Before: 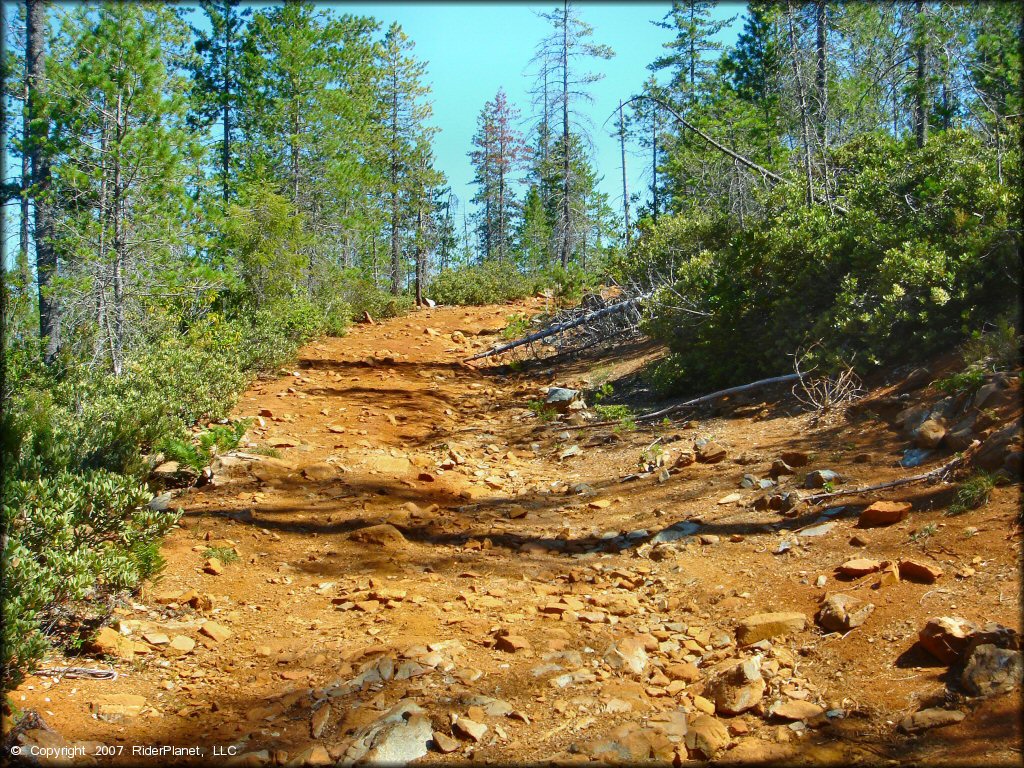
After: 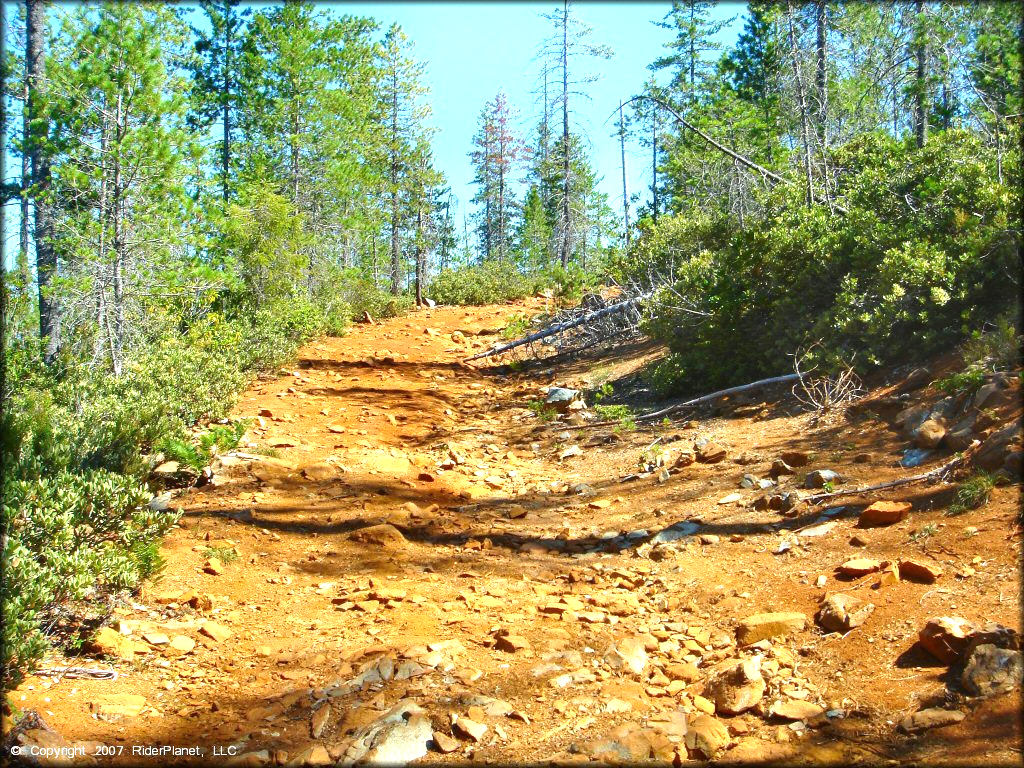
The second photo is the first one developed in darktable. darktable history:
exposure: exposure 0.804 EV, compensate exposure bias true, compensate highlight preservation false
